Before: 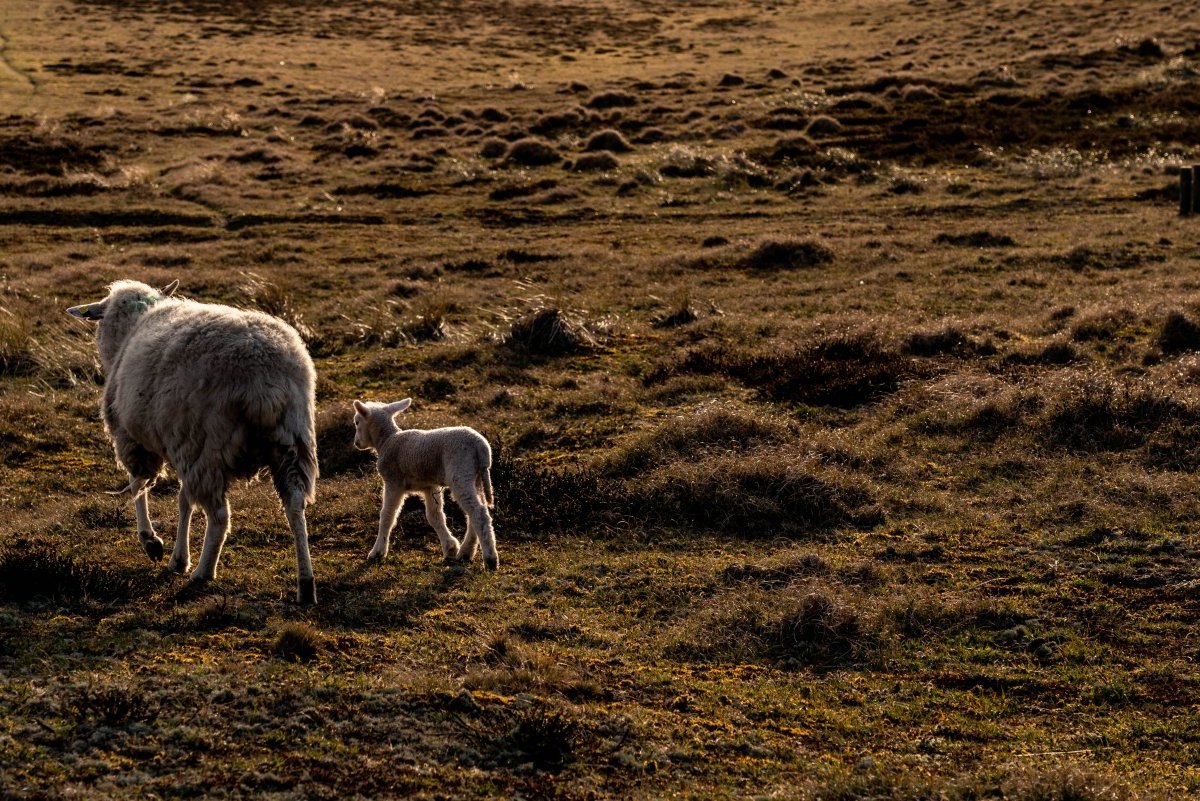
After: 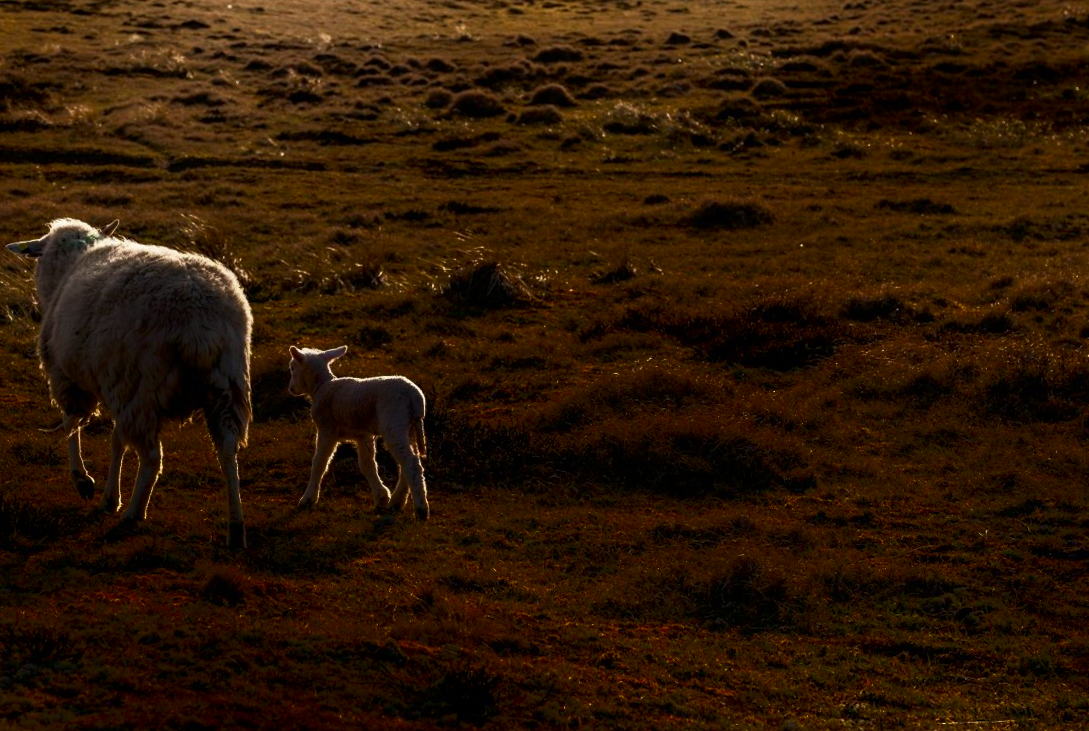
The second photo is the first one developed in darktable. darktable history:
crop and rotate: angle -1.94°, left 3.11%, top 3.594%, right 1.519%, bottom 0.498%
shadows and highlights: shadows -89.07, highlights 89.55, soften with gaussian
